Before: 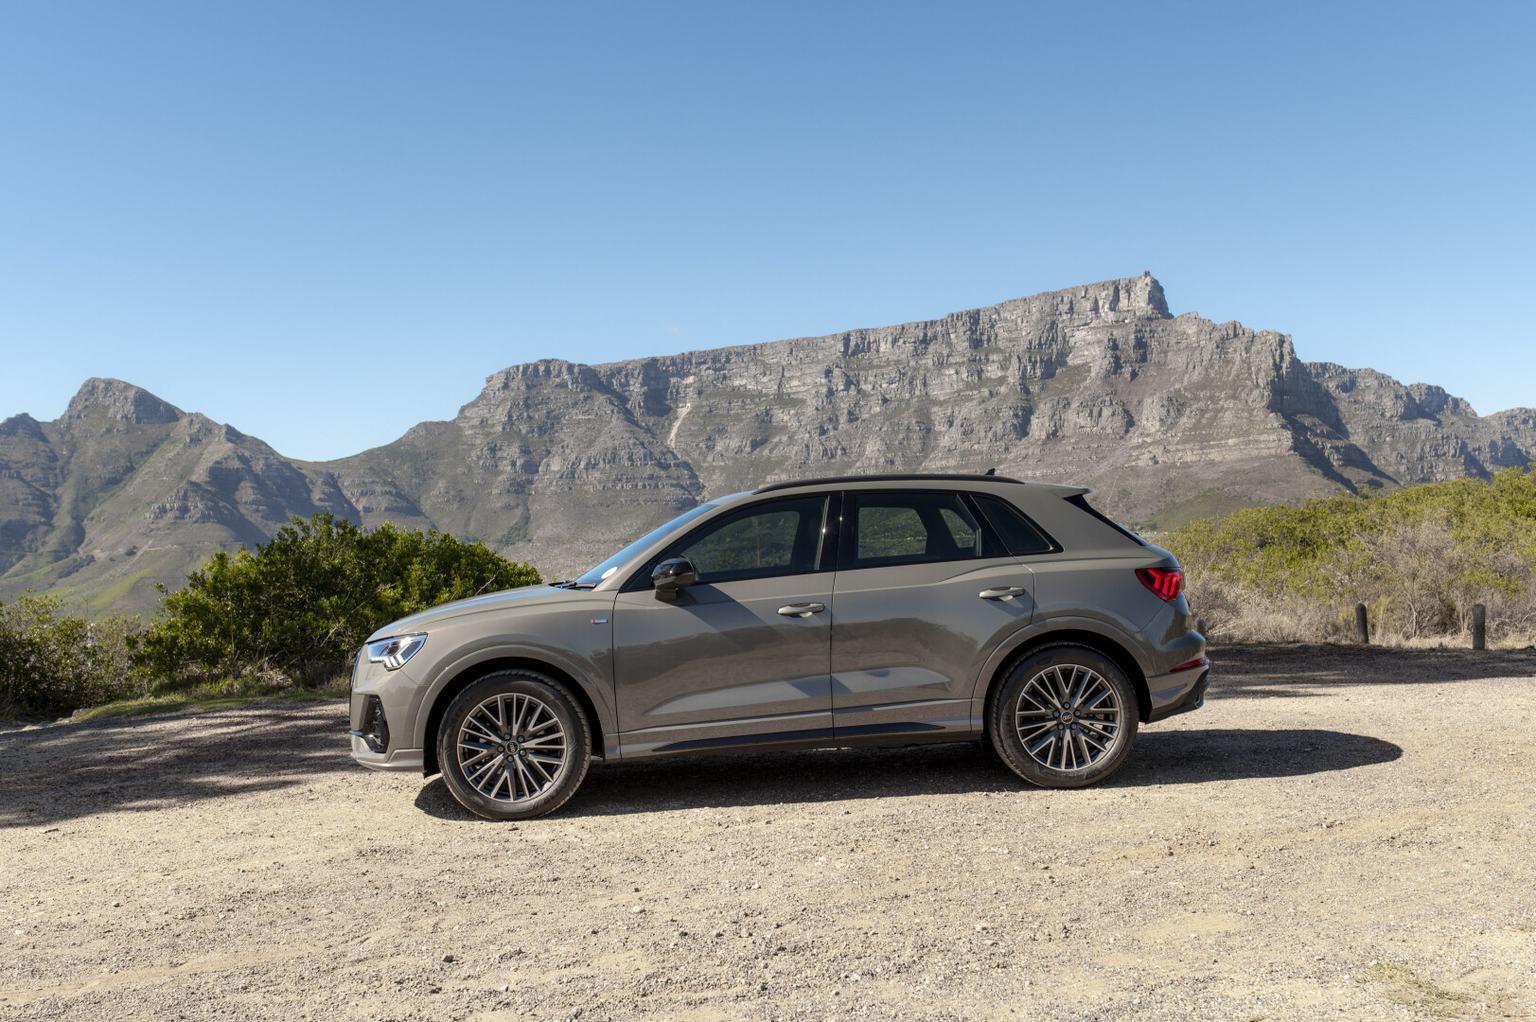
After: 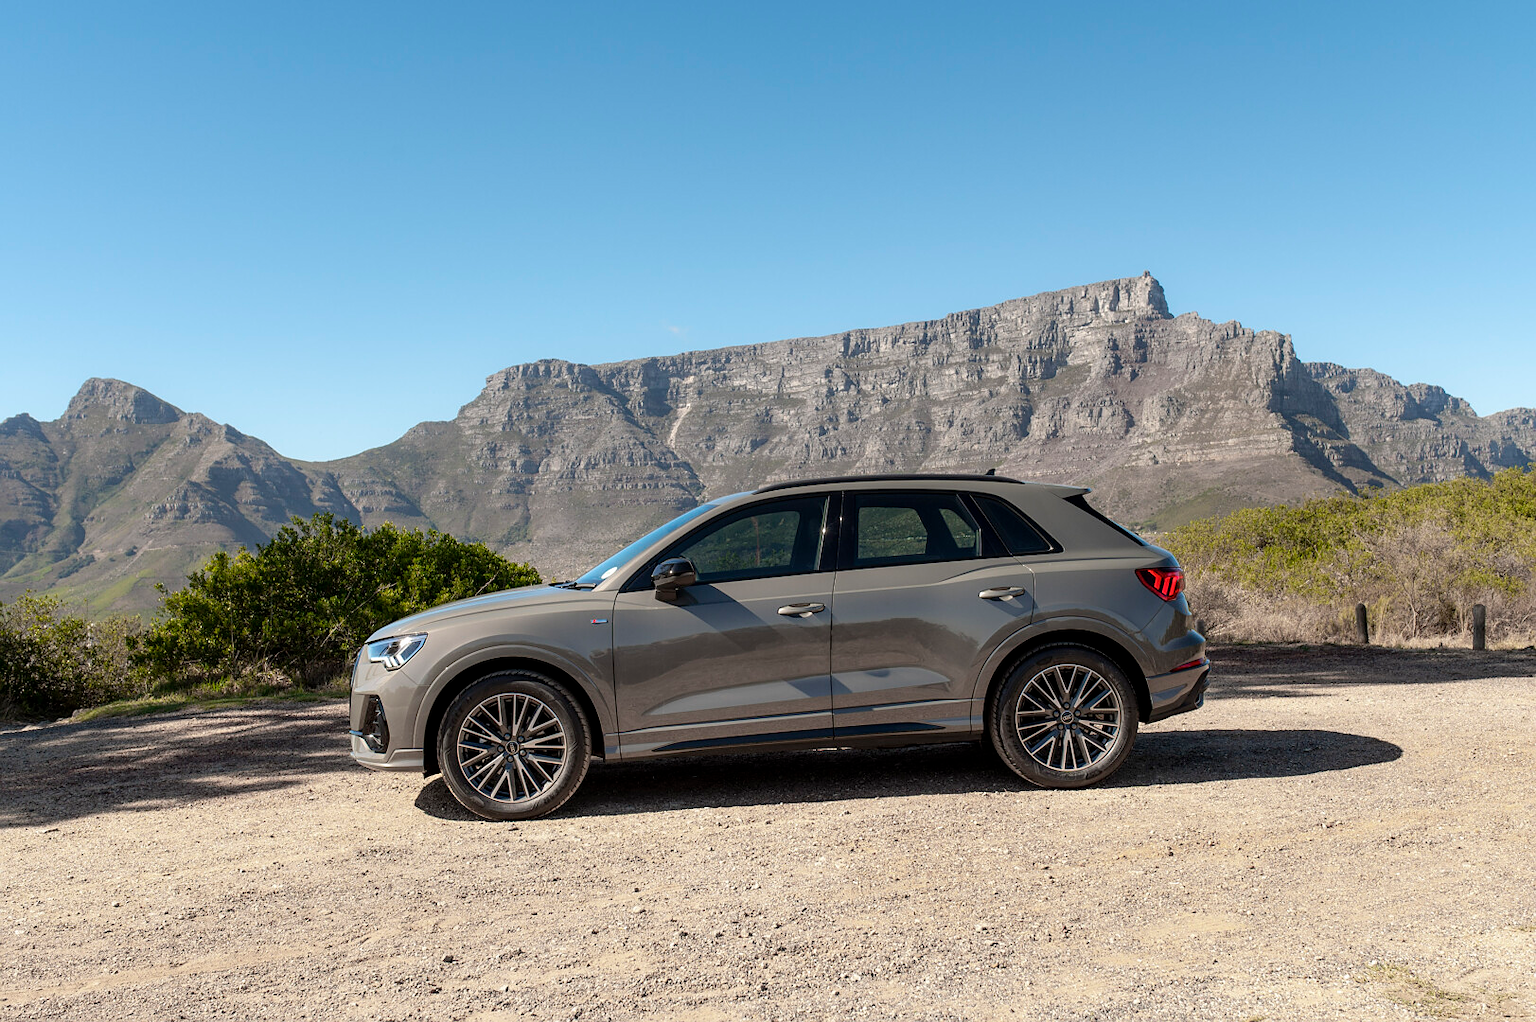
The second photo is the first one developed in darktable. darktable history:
sharpen: radius 1.028
